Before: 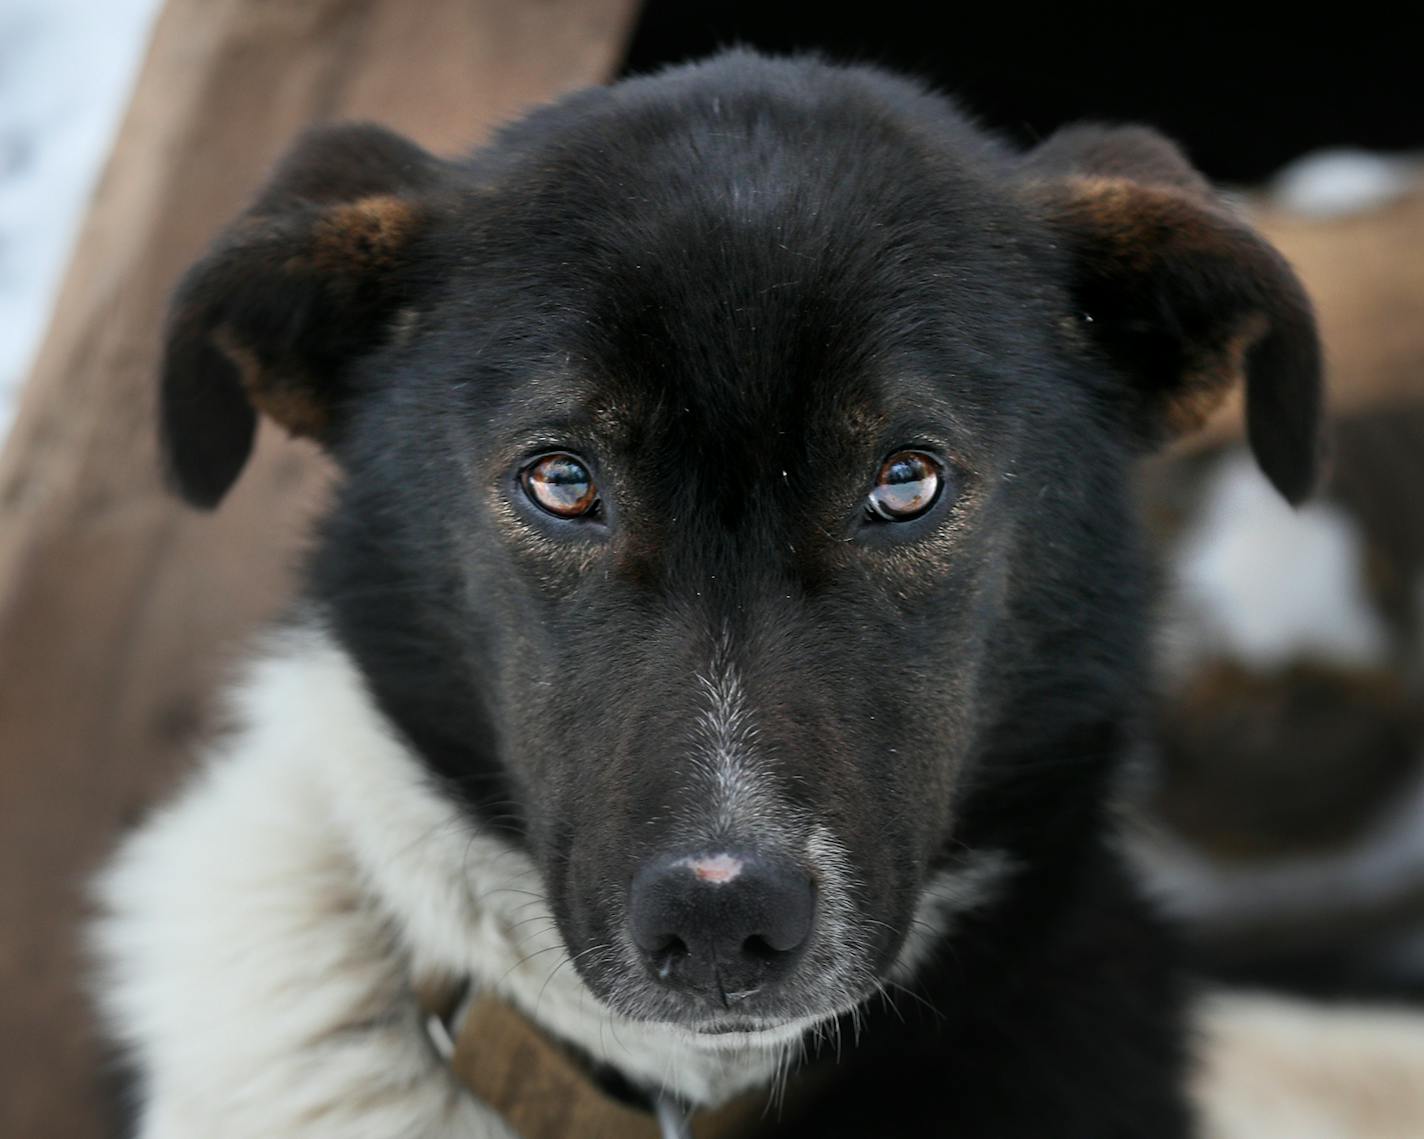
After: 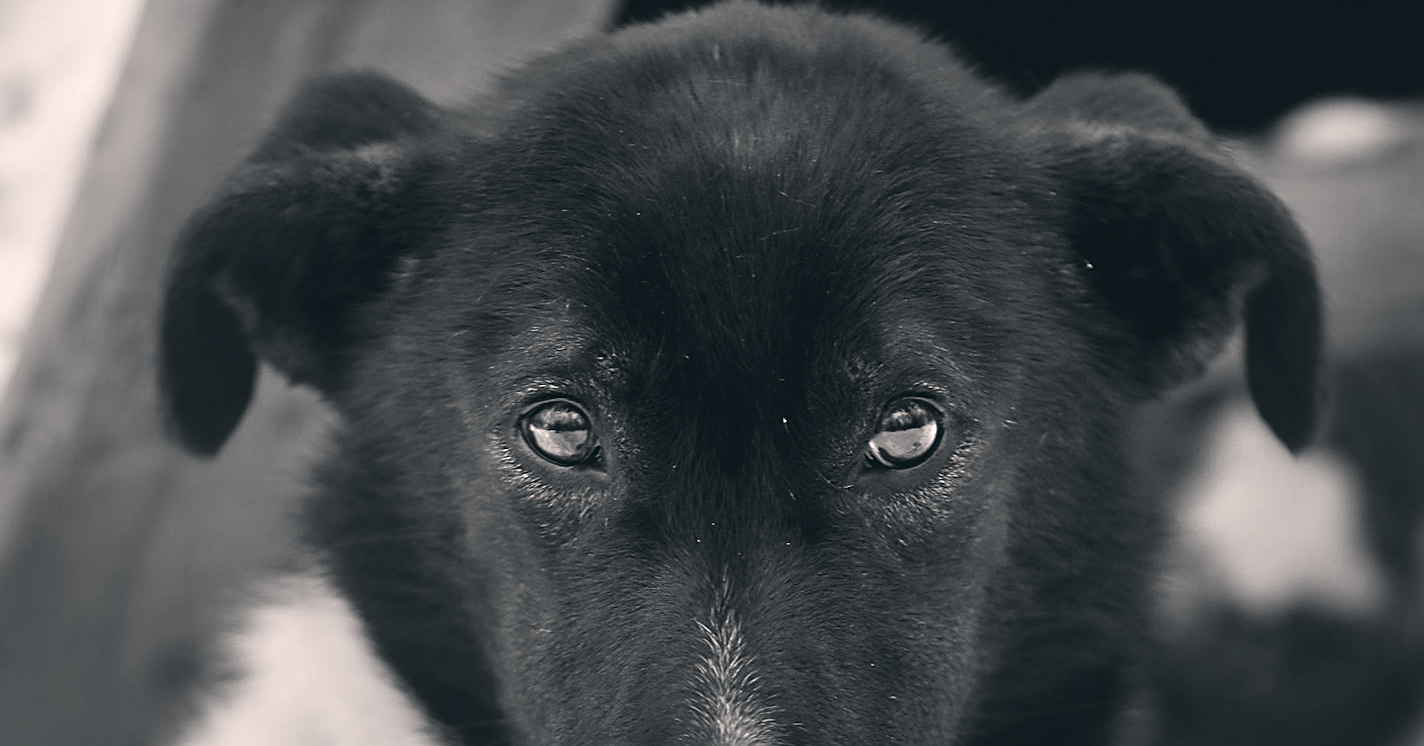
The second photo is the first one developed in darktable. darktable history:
crop and rotate: top 4.721%, bottom 29.711%
sharpen: on, module defaults
color calibration: output gray [0.22, 0.42, 0.37, 0], x 0.354, y 0.367, temperature 4685.75 K
exposure: black level correction -0.008, exposure 0.072 EV, compensate exposure bias true, compensate highlight preservation false
color correction: highlights a* 5.41, highlights b* 5.28, shadows a* -4.39, shadows b* -5.19
